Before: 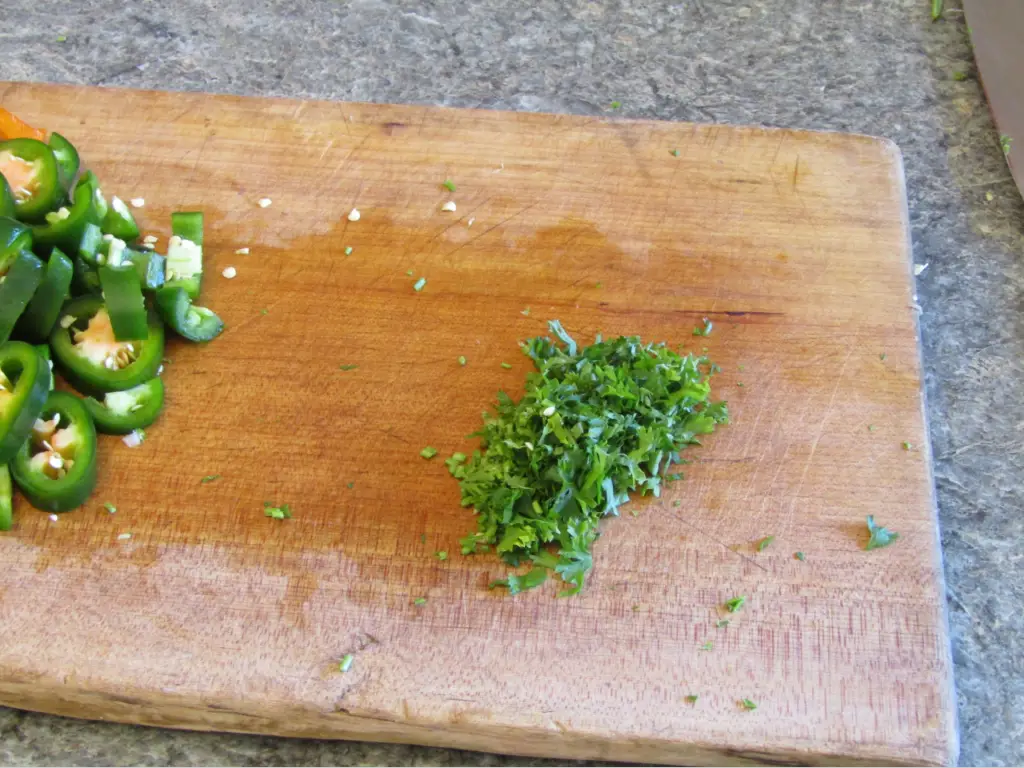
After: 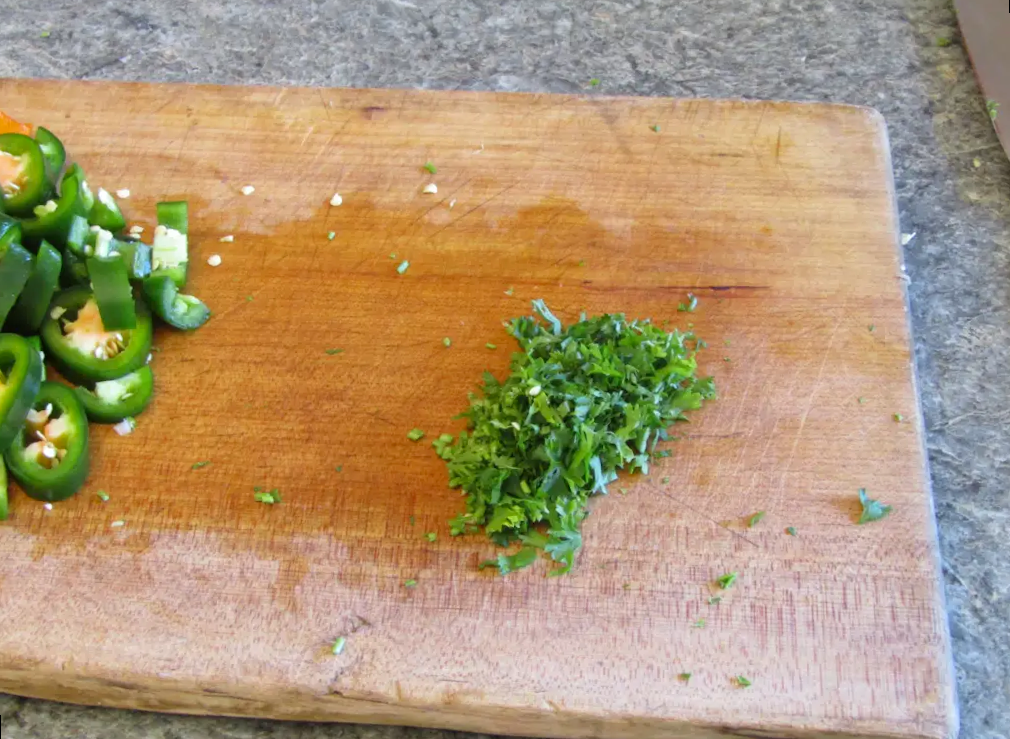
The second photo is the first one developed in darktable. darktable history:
rotate and perspective: rotation -1.32°, lens shift (horizontal) -0.031, crop left 0.015, crop right 0.985, crop top 0.047, crop bottom 0.982
color zones: curves: ch1 [(0, 0.523) (0.143, 0.545) (0.286, 0.52) (0.429, 0.506) (0.571, 0.503) (0.714, 0.503) (0.857, 0.508) (1, 0.523)]
